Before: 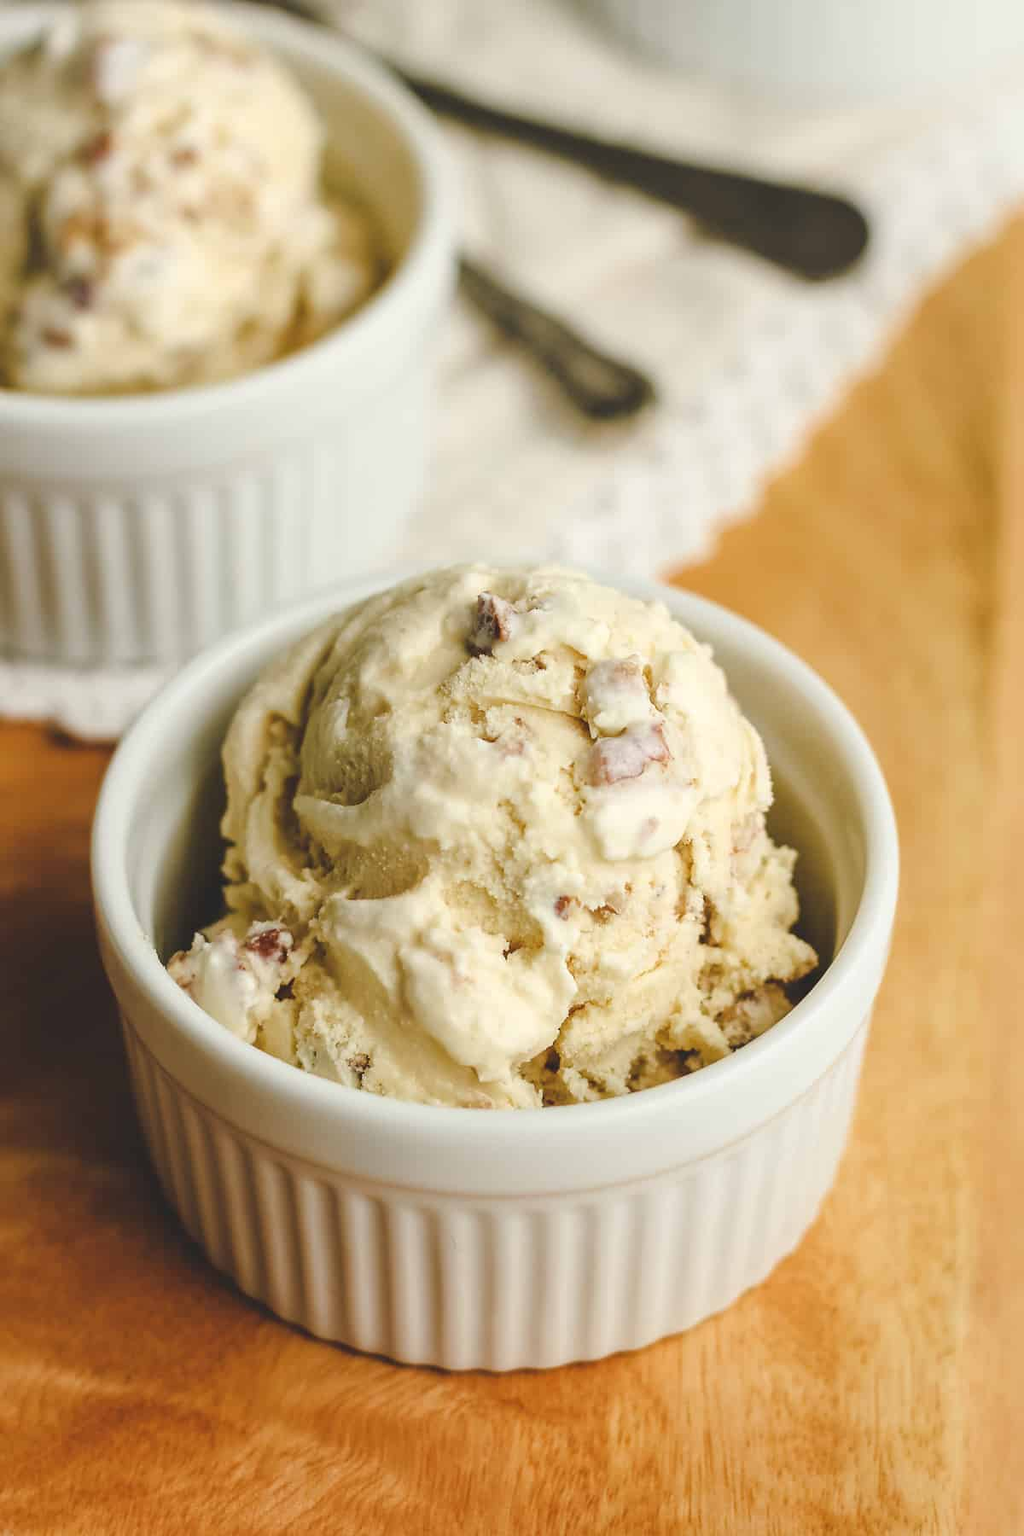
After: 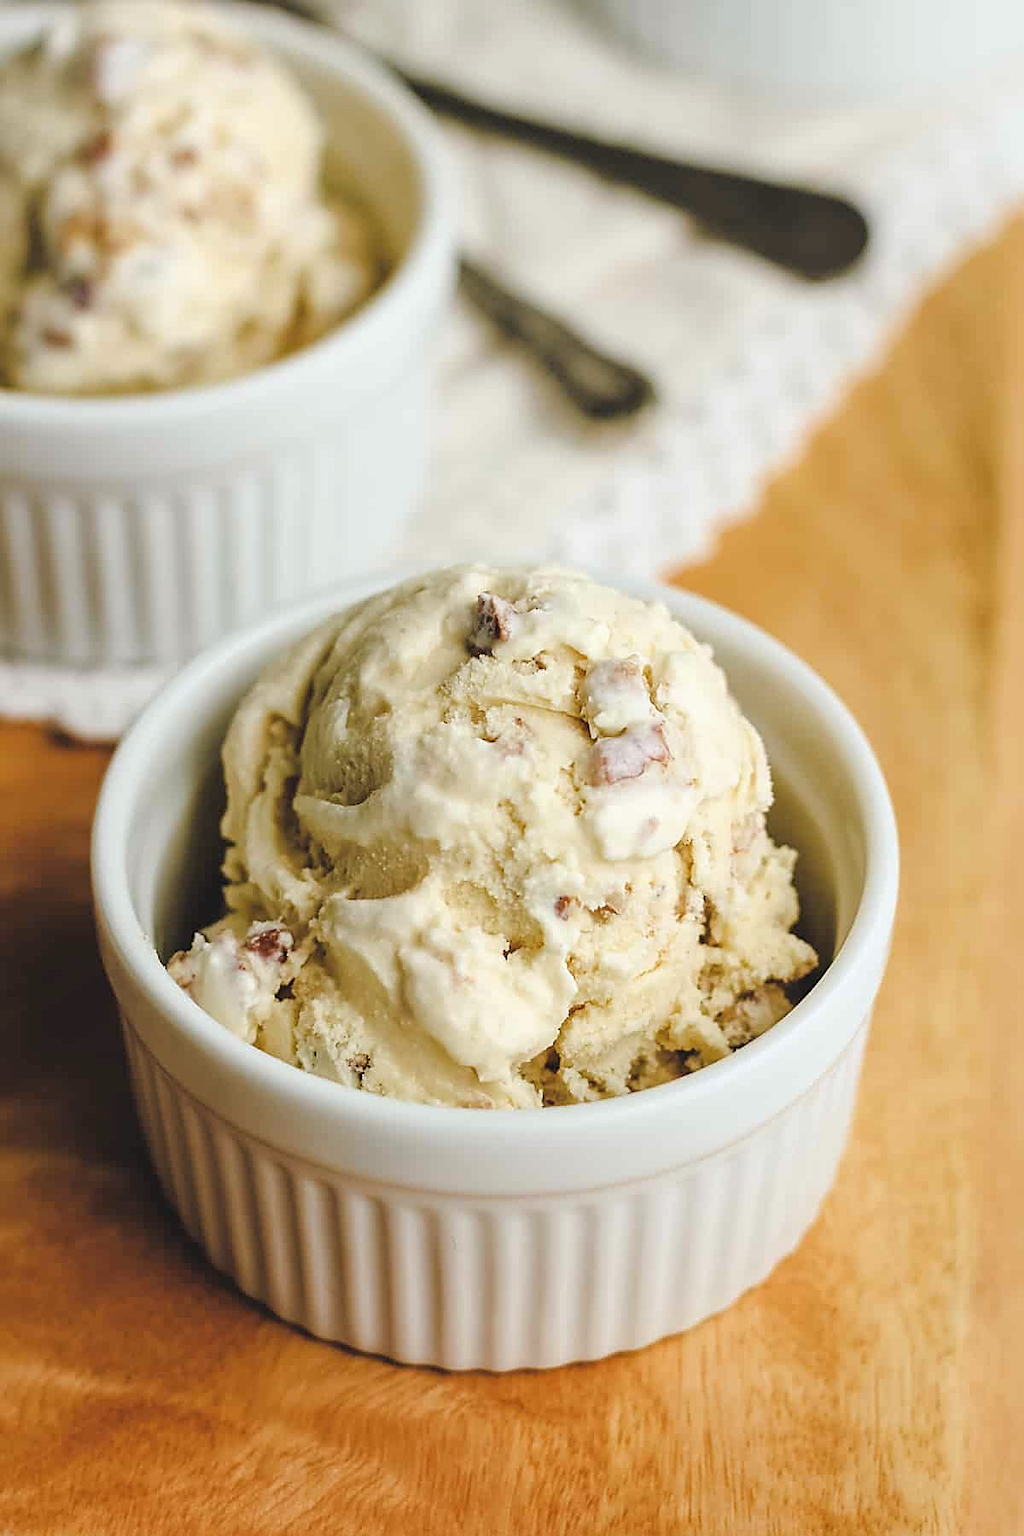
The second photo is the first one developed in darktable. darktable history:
sharpen: on, module defaults
white balance: red 0.983, blue 1.036
rgb curve: curves: ch0 [(0, 0) (0.136, 0.078) (0.262, 0.245) (0.414, 0.42) (1, 1)], compensate middle gray true, preserve colors basic power
